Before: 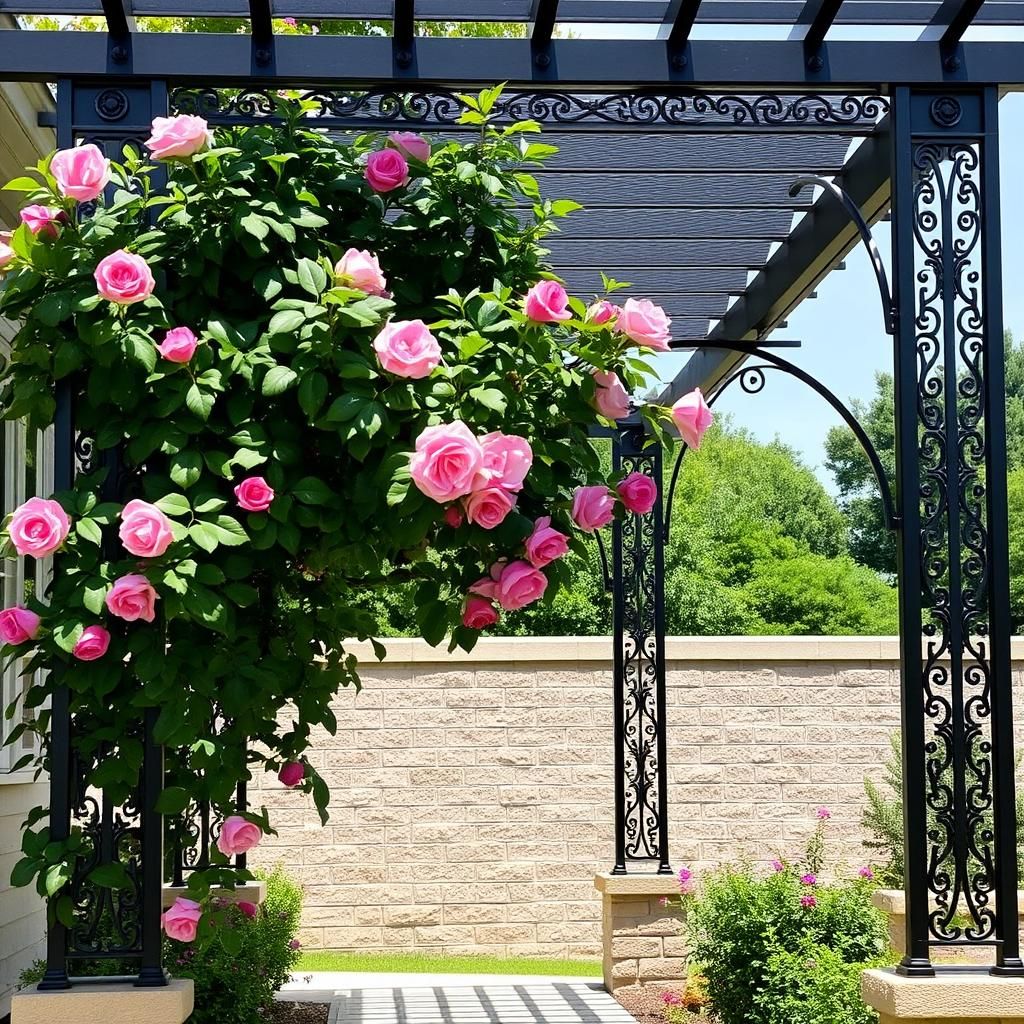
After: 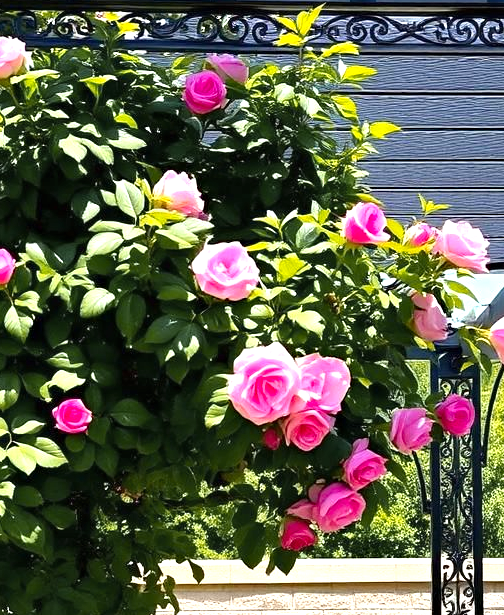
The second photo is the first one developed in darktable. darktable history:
exposure: black level correction 0, exposure 0.68 EV, compensate exposure bias true, compensate highlight preservation false
crop: left 17.835%, top 7.675%, right 32.881%, bottom 32.213%
haze removal: on, module defaults
color zones: curves: ch1 [(0.309, 0.524) (0.41, 0.329) (0.508, 0.509)]; ch2 [(0.25, 0.457) (0.75, 0.5)]
